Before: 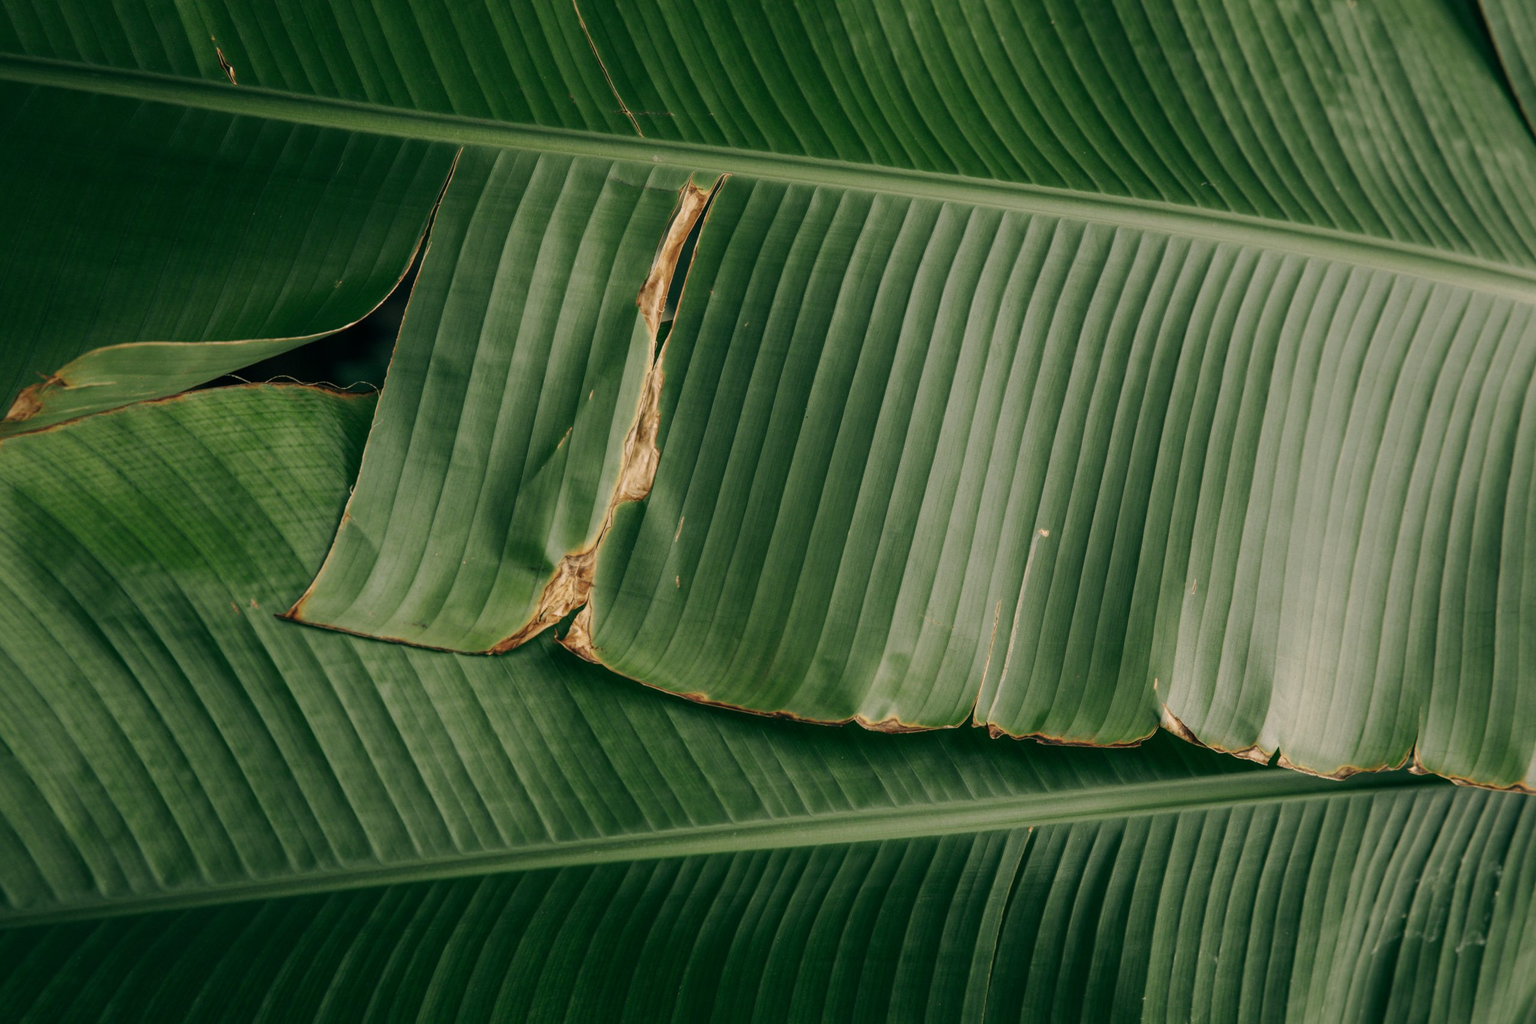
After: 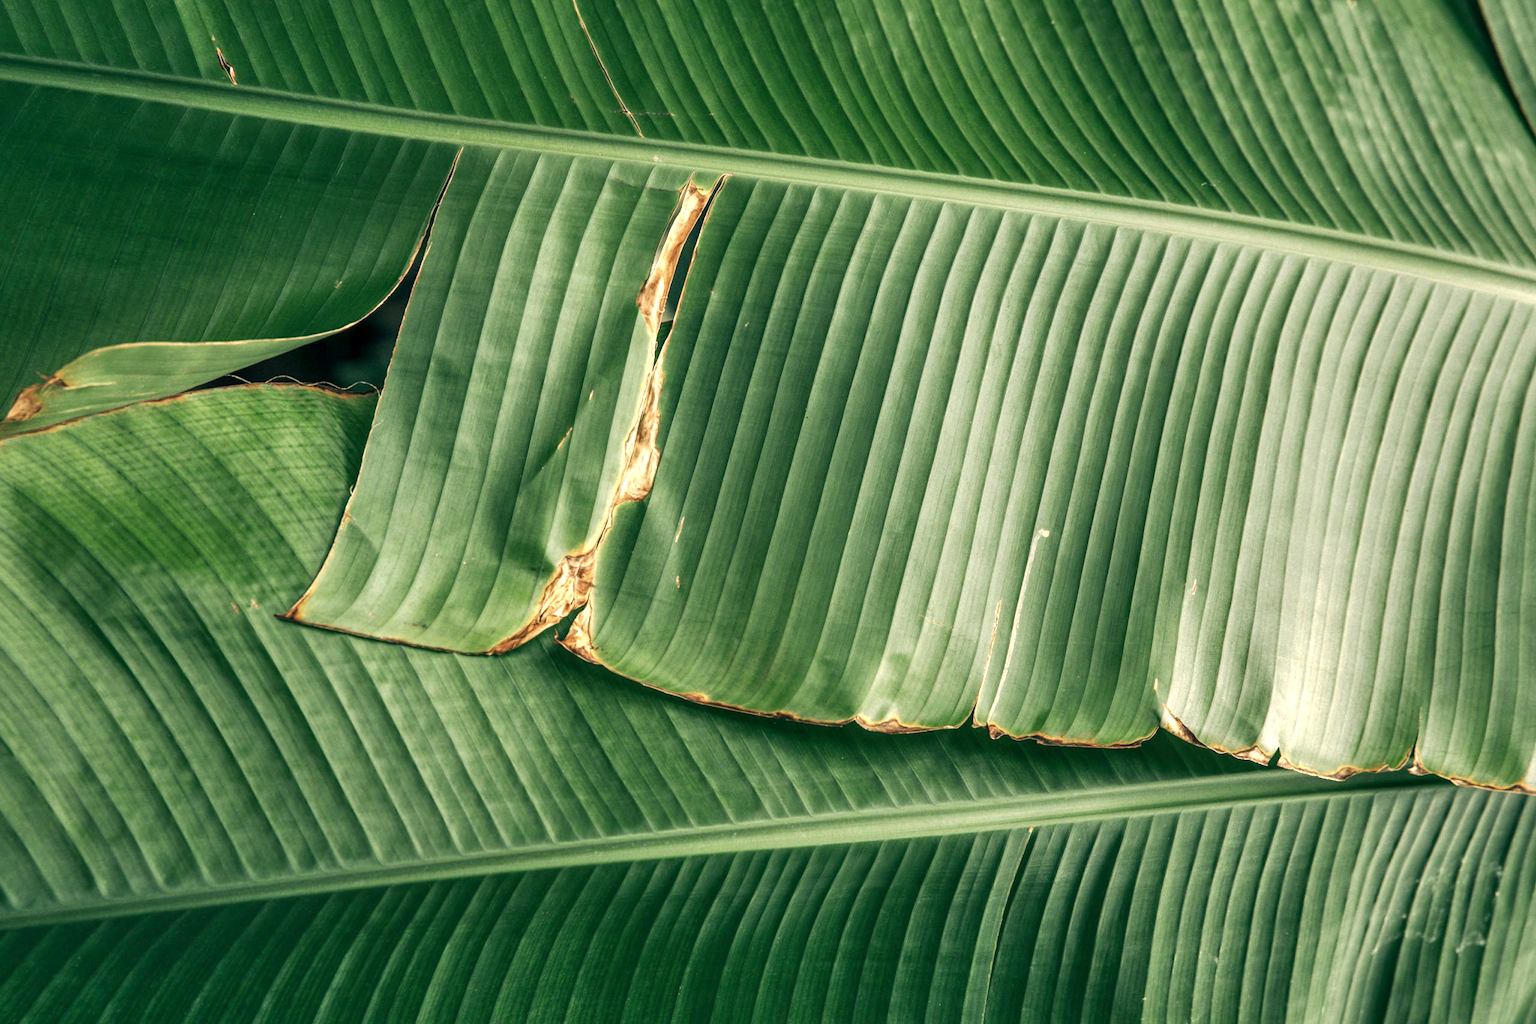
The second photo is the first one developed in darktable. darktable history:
contrast brightness saturation: saturation -0.04
local contrast: on, module defaults
exposure: black level correction 0, exposure 1.1 EV, compensate exposure bias true, compensate highlight preservation false
shadows and highlights: soften with gaussian
